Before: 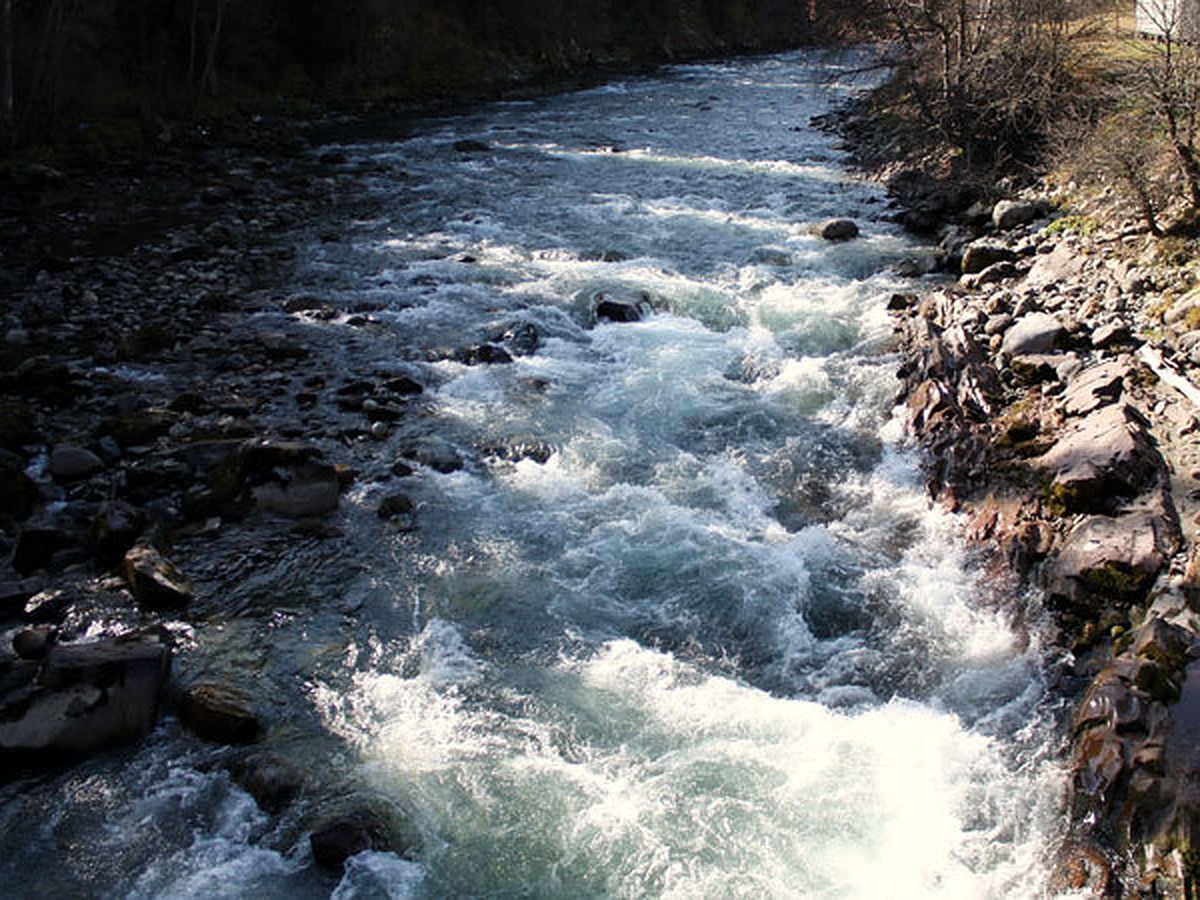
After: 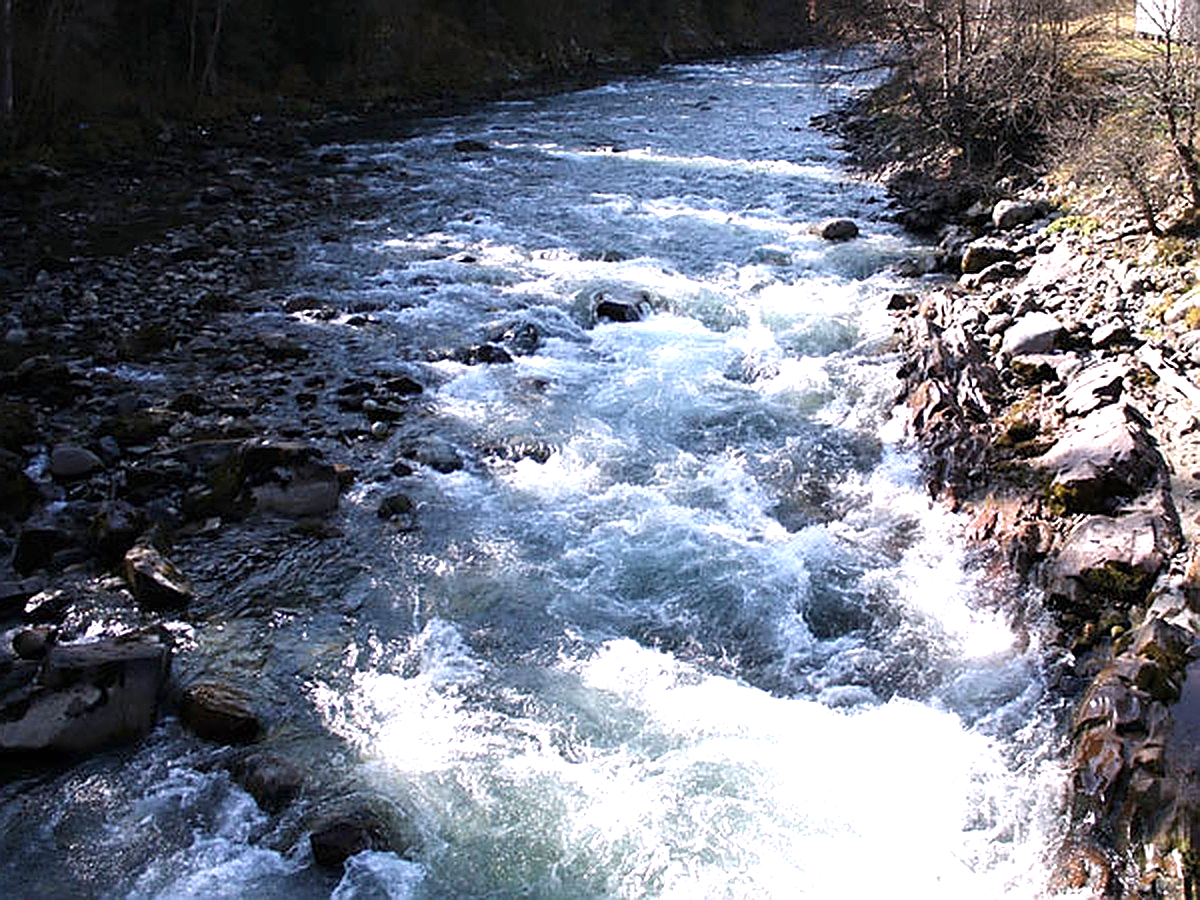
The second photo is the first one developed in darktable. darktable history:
white balance: red 1.004, blue 1.096
exposure: black level correction 0, exposure 0.7 EV, compensate exposure bias true, compensate highlight preservation false
sharpen: on, module defaults
